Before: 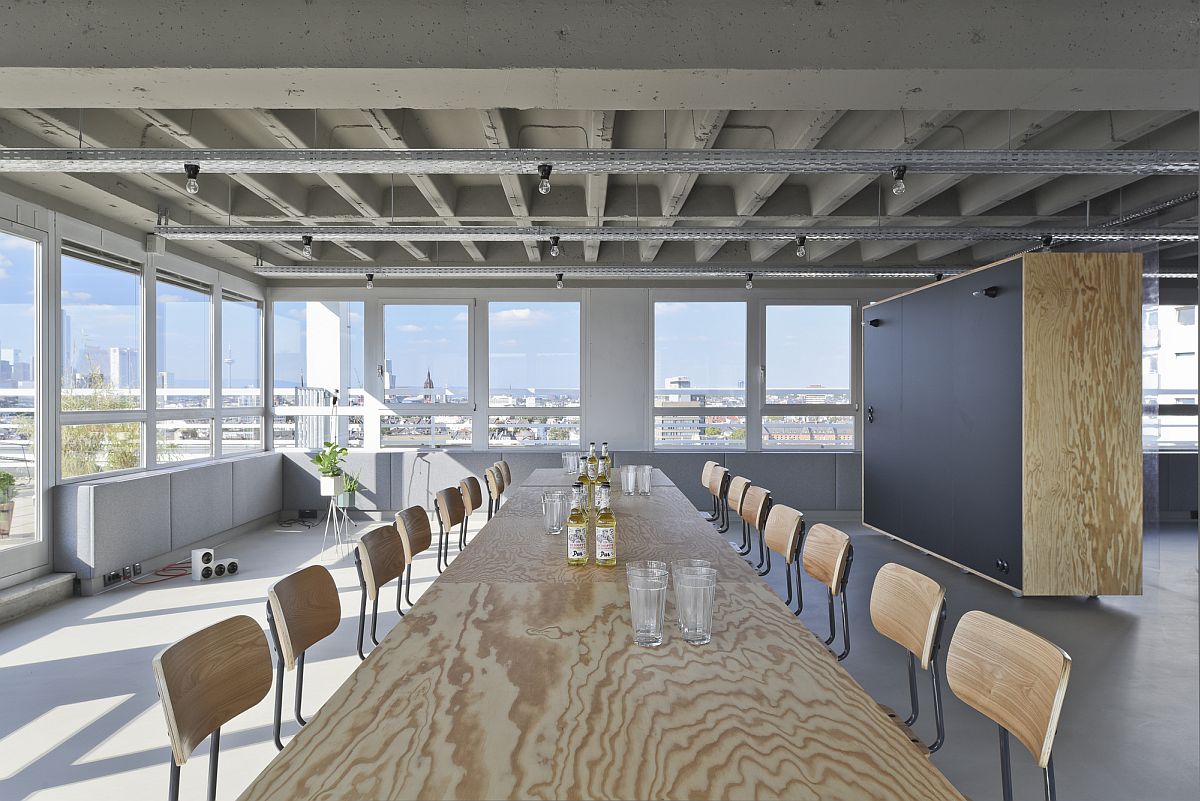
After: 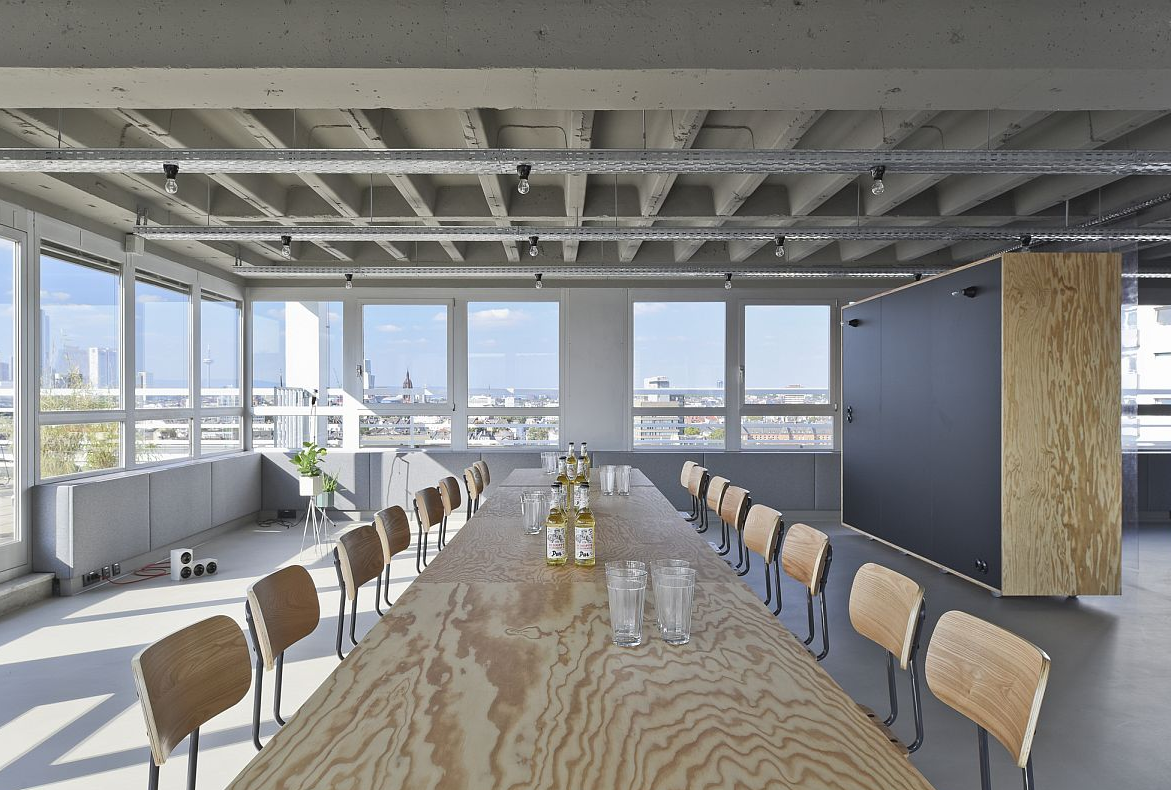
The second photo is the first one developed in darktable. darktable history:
crop and rotate: left 1.781%, right 0.562%, bottom 1.347%
